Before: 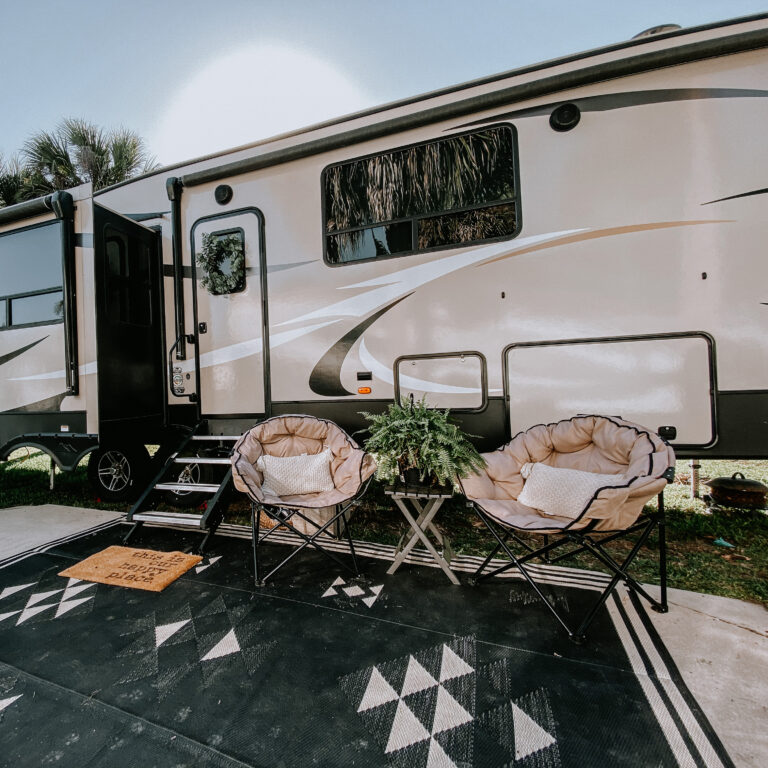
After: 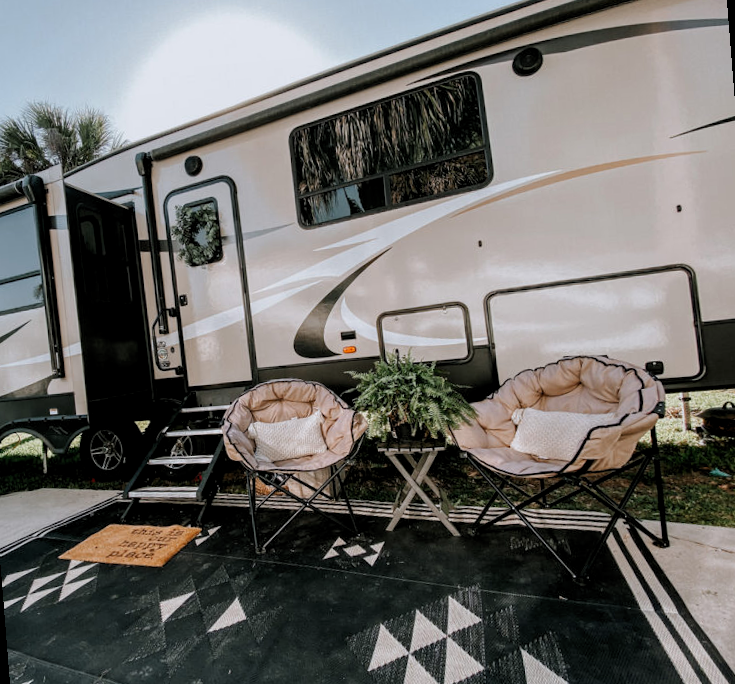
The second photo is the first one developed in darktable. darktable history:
levels: levels [0.026, 0.507, 0.987]
rotate and perspective: rotation -4.57°, crop left 0.054, crop right 0.944, crop top 0.087, crop bottom 0.914
